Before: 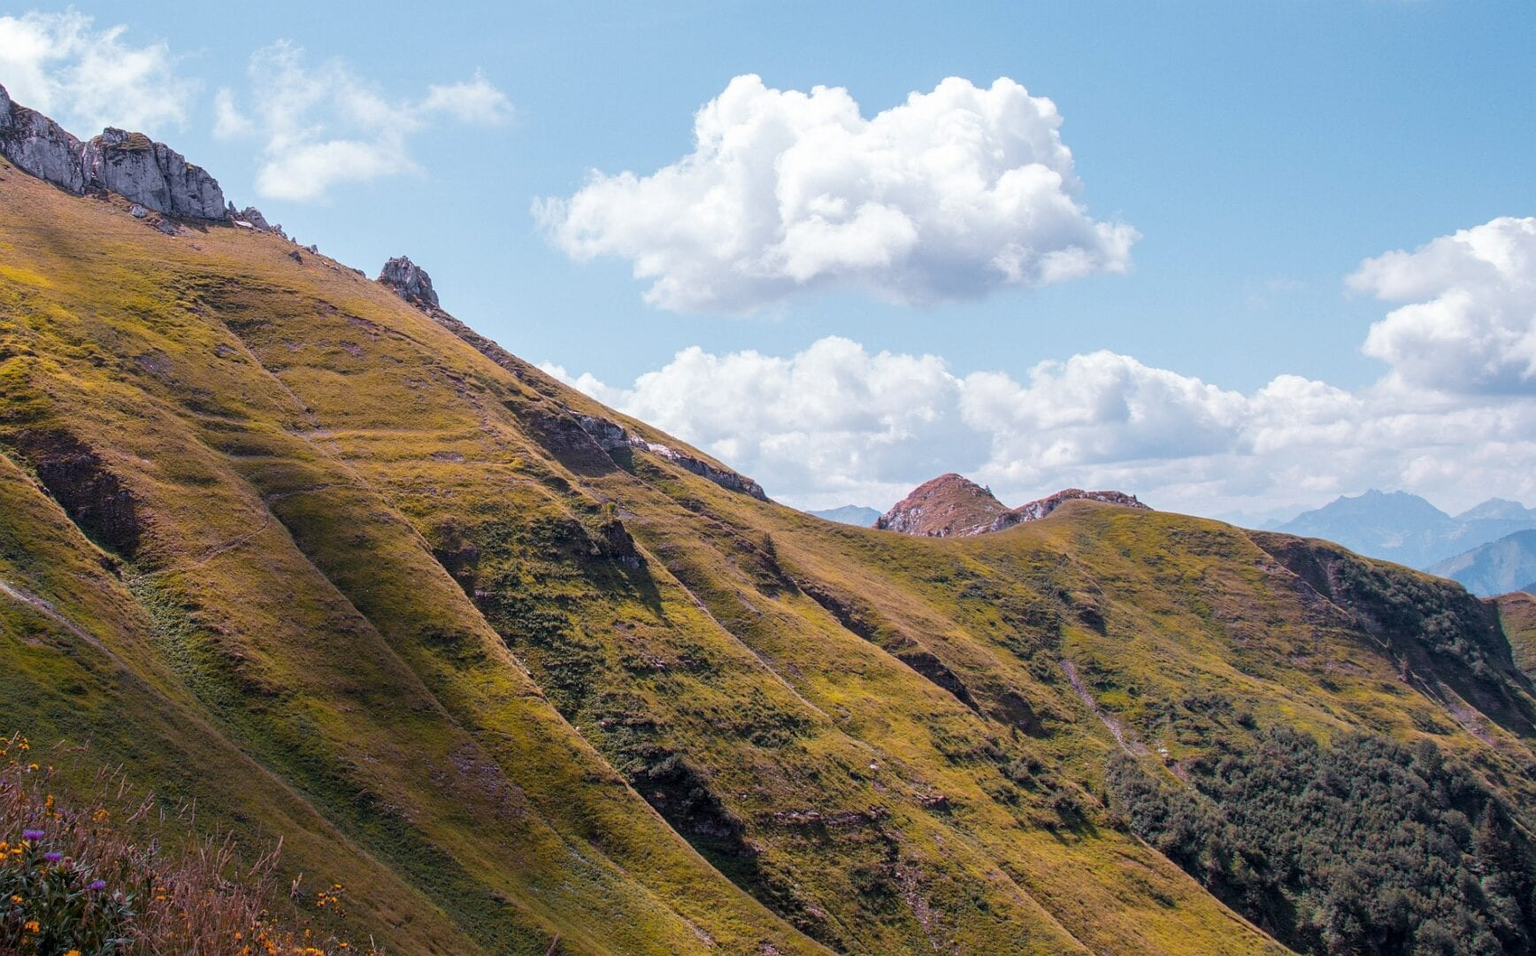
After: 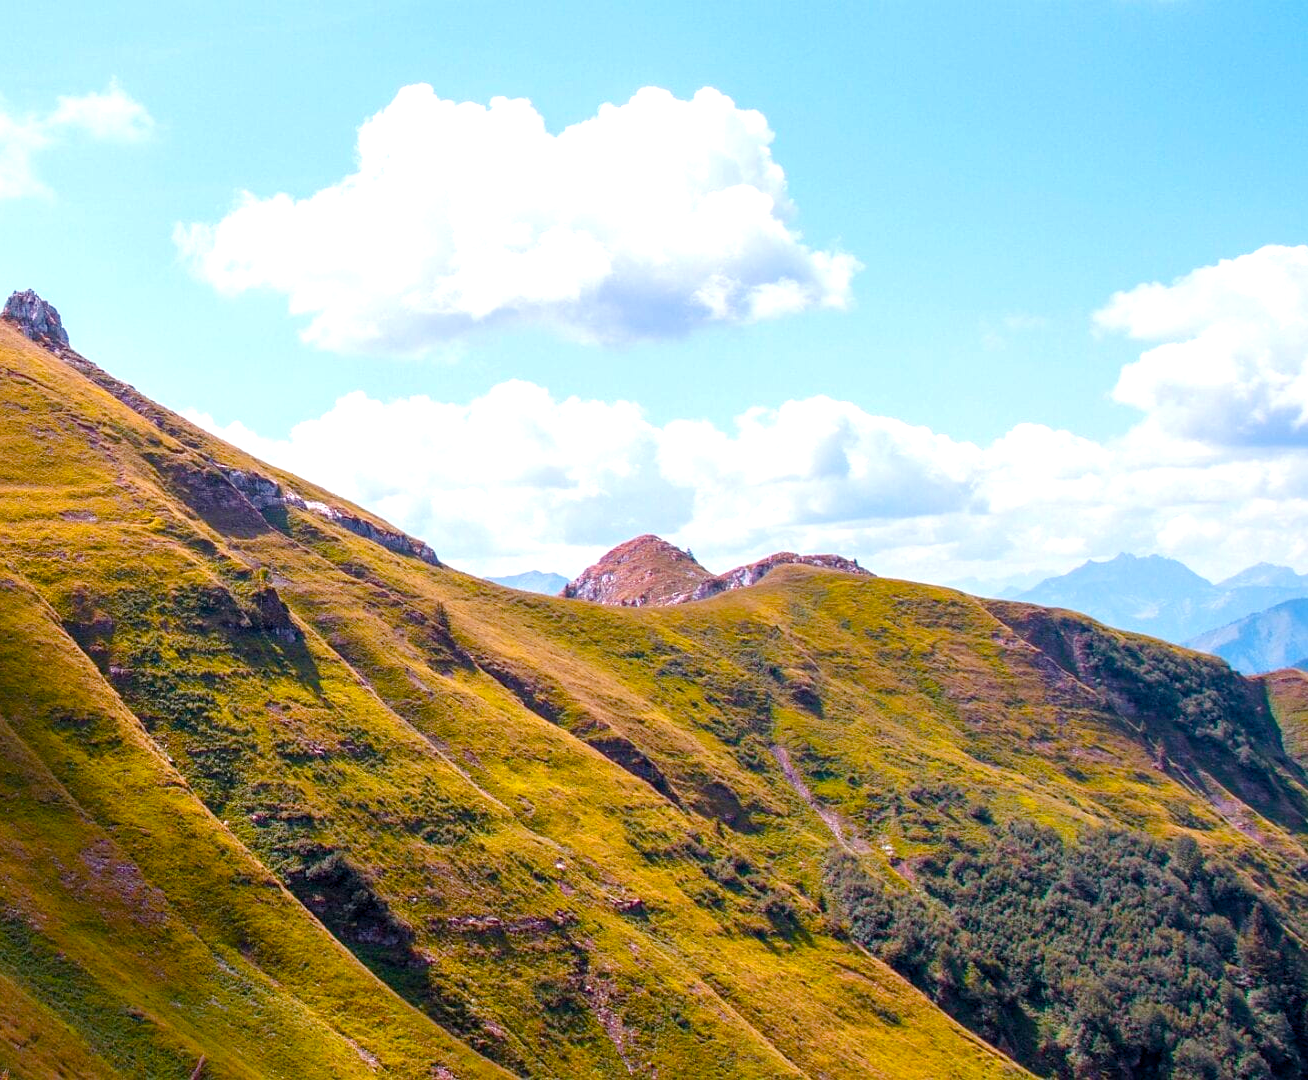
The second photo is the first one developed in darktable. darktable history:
exposure: exposure 0.6 EV, compensate highlight preservation false
crop and rotate: left 24.6%
color balance rgb: perceptual saturation grading › global saturation 20%, perceptual saturation grading › highlights -25%, perceptual saturation grading › shadows 50.52%, global vibrance 40.24%
